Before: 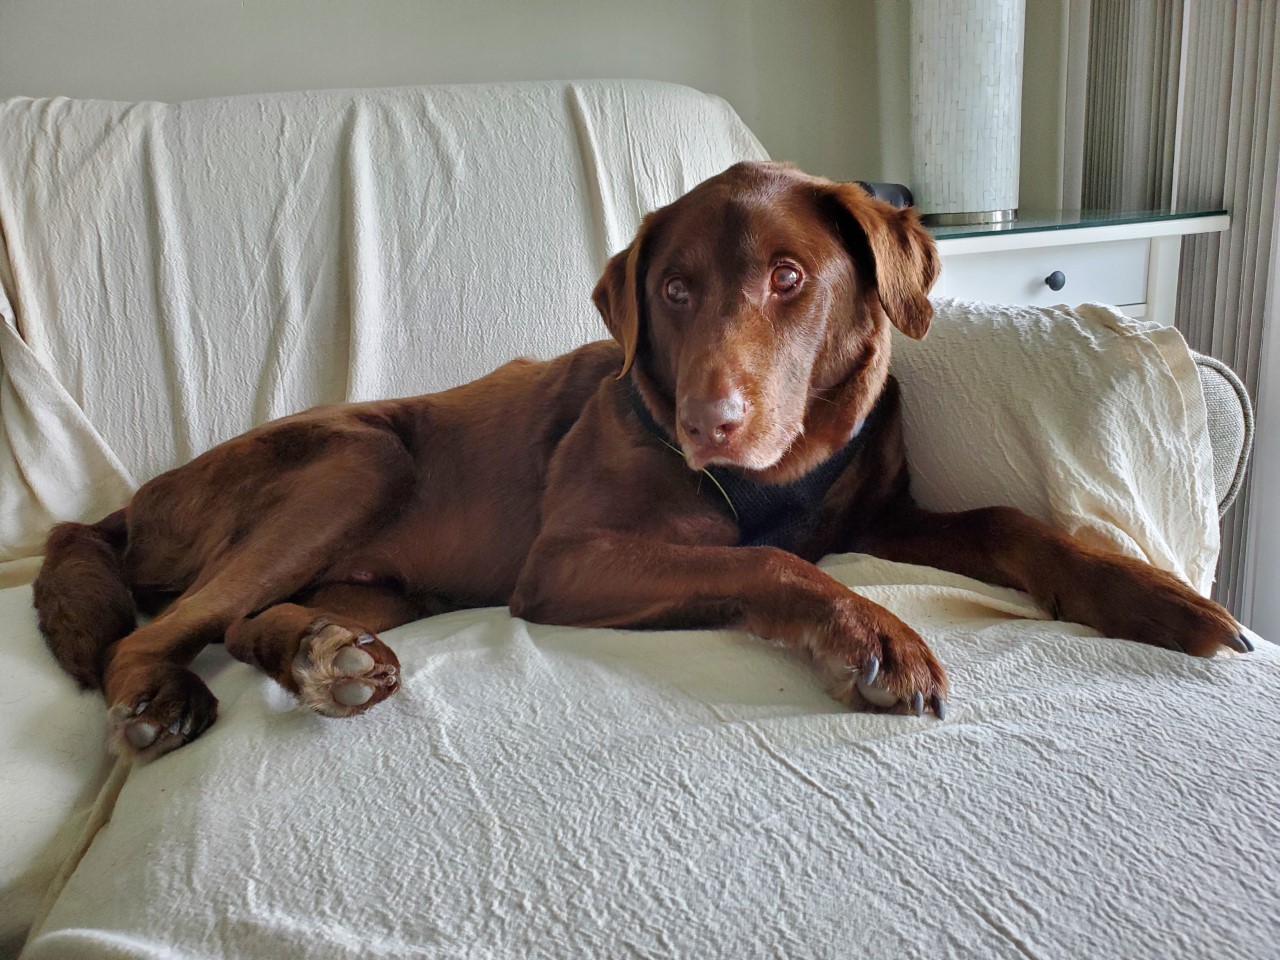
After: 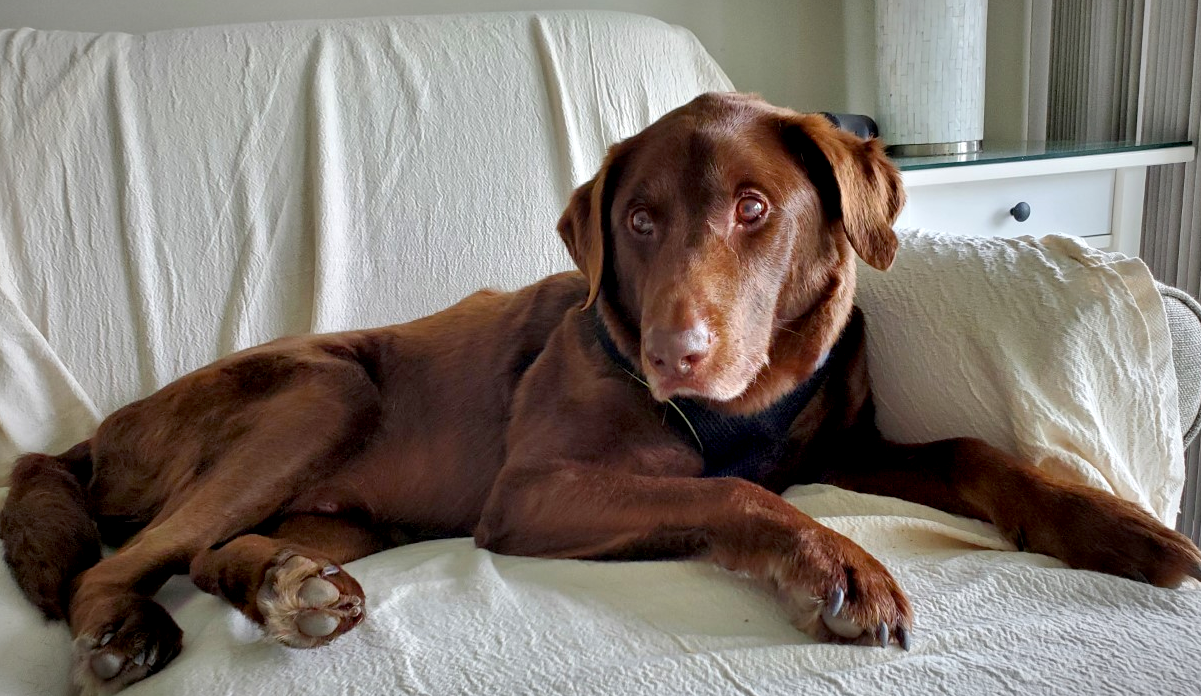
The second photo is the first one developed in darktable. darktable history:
crop: left 2.737%, top 7.287%, right 3.421%, bottom 20.179%
exposure: black level correction 0.007, exposure 0.159 EV, compensate highlight preservation false
vignetting: fall-off radius 100%, width/height ratio 1.337
